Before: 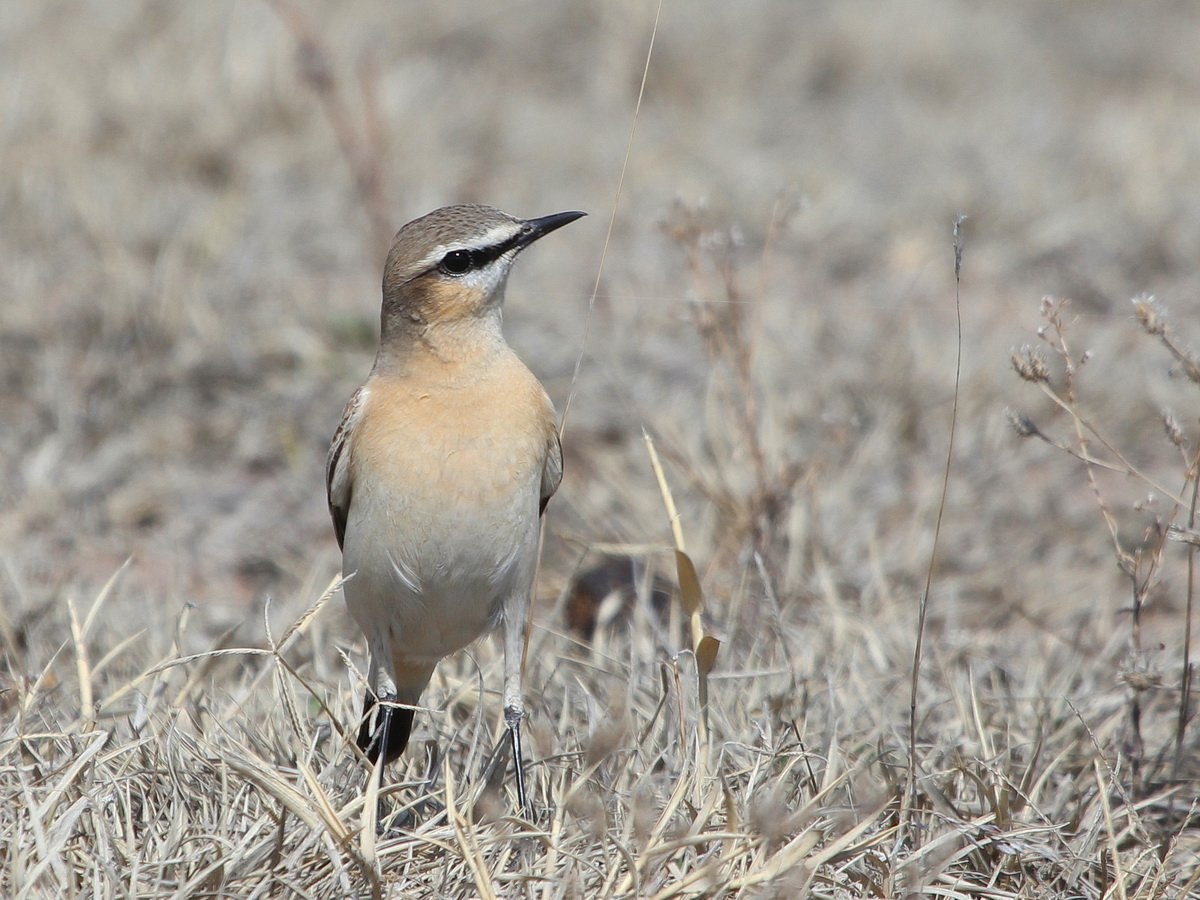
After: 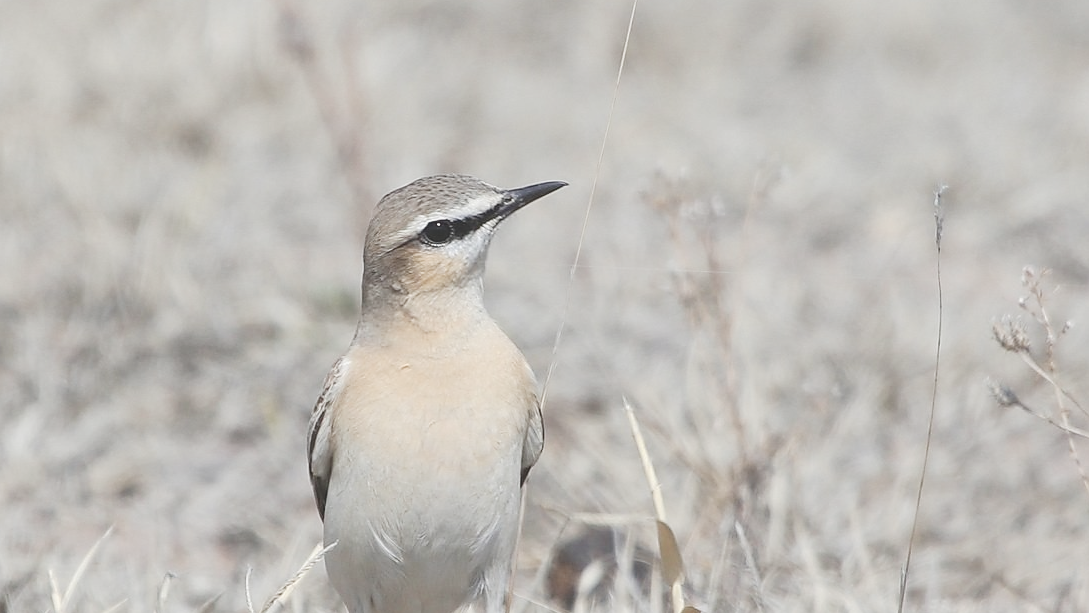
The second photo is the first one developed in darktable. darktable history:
crop: left 1.601%, top 3.4%, right 7.617%, bottom 28.439%
sharpen: radius 1.813, amount 0.41, threshold 1.459
contrast brightness saturation: contrast -0.266, saturation -0.434
tone equalizer: edges refinement/feathering 500, mask exposure compensation -1.57 EV, preserve details no
tone curve: curves: ch0 [(0, 0) (0.55, 0.716) (0.841, 0.969)], preserve colors none
